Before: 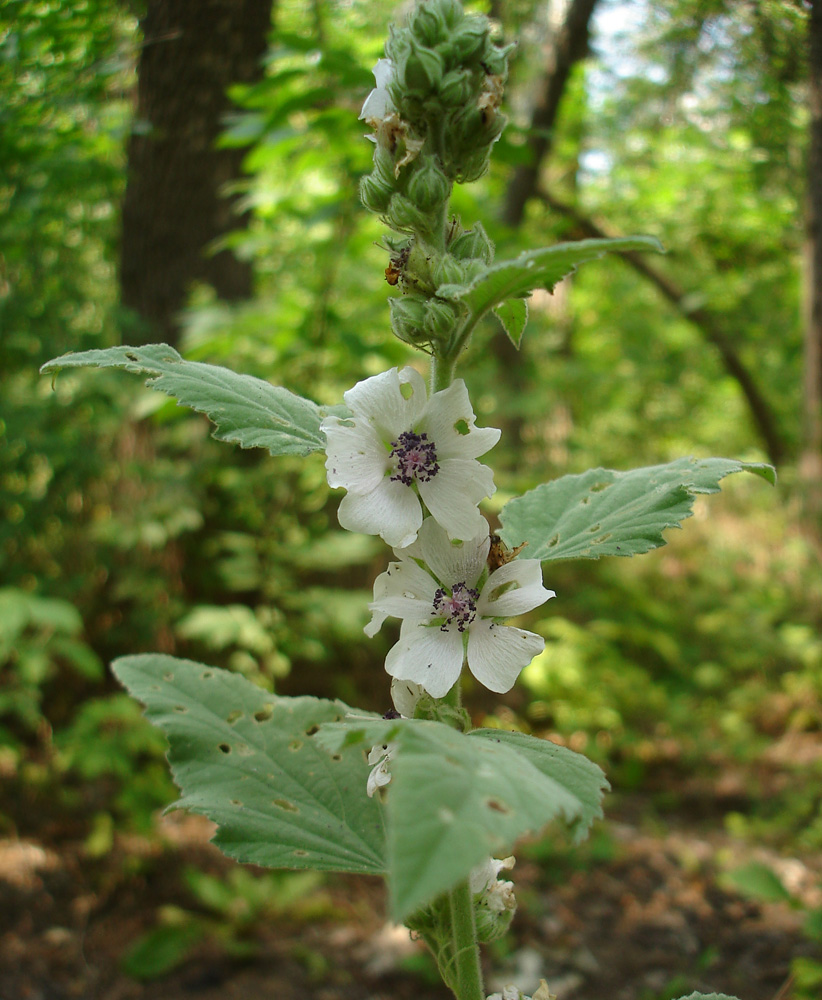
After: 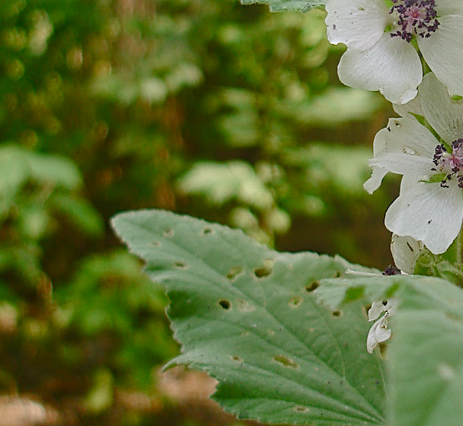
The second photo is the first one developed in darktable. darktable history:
tone equalizer: -8 EV -0.417 EV, -7 EV -0.389 EV, -6 EV -0.333 EV, -5 EV -0.222 EV, -3 EV 0.222 EV, -2 EV 0.333 EV, -1 EV 0.389 EV, +0 EV 0.417 EV, edges refinement/feathering 500, mask exposure compensation -1.57 EV, preserve details no
crop: top 44.483%, right 43.593%, bottom 12.892%
color calibration: illuminant custom, x 0.348, y 0.366, temperature 4940.58 K
sharpen: on, module defaults
local contrast: detail 110%
color balance rgb: shadows lift › chroma 1%, shadows lift › hue 113°, highlights gain › chroma 0.2%, highlights gain › hue 333°, perceptual saturation grading › global saturation 20%, perceptual saturation grading › highlights -50%, perceptual saturation grading › shadows 25%, contrast -20%
bloom: on, module defaults
